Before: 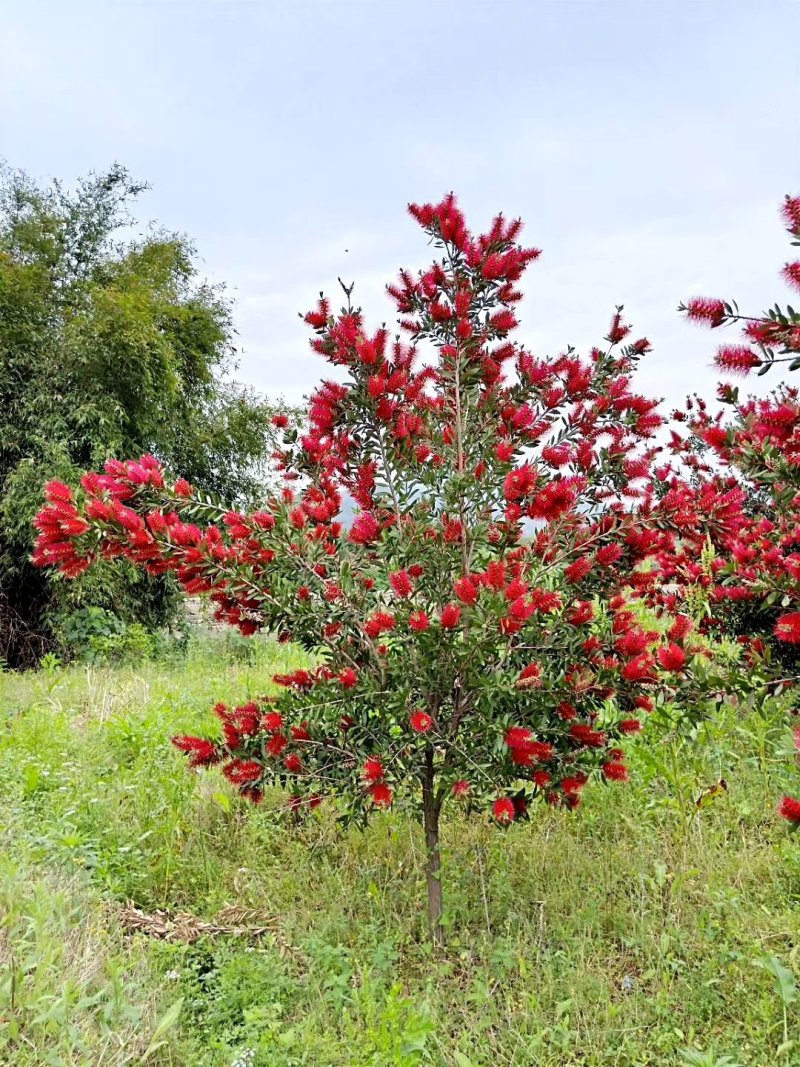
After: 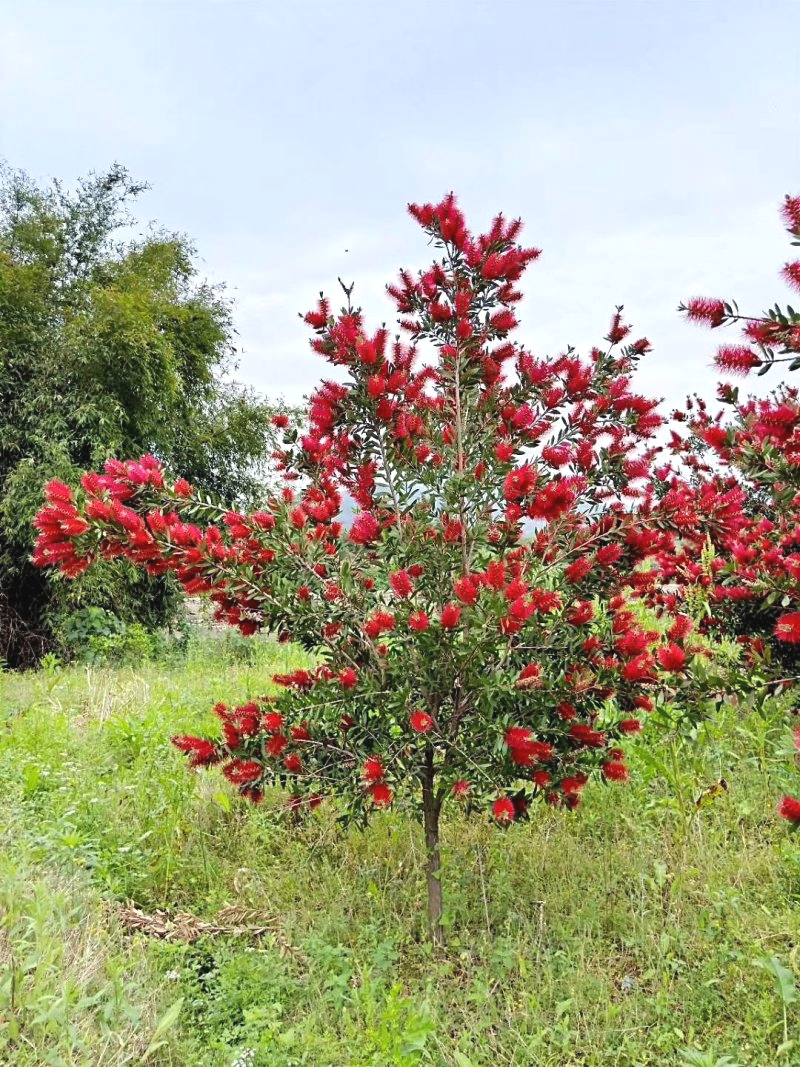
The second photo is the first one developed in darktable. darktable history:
exposure: black level correction -0.004, exposure 0.054 EV, compensate exposure bias true, compensate highlight preservation false
